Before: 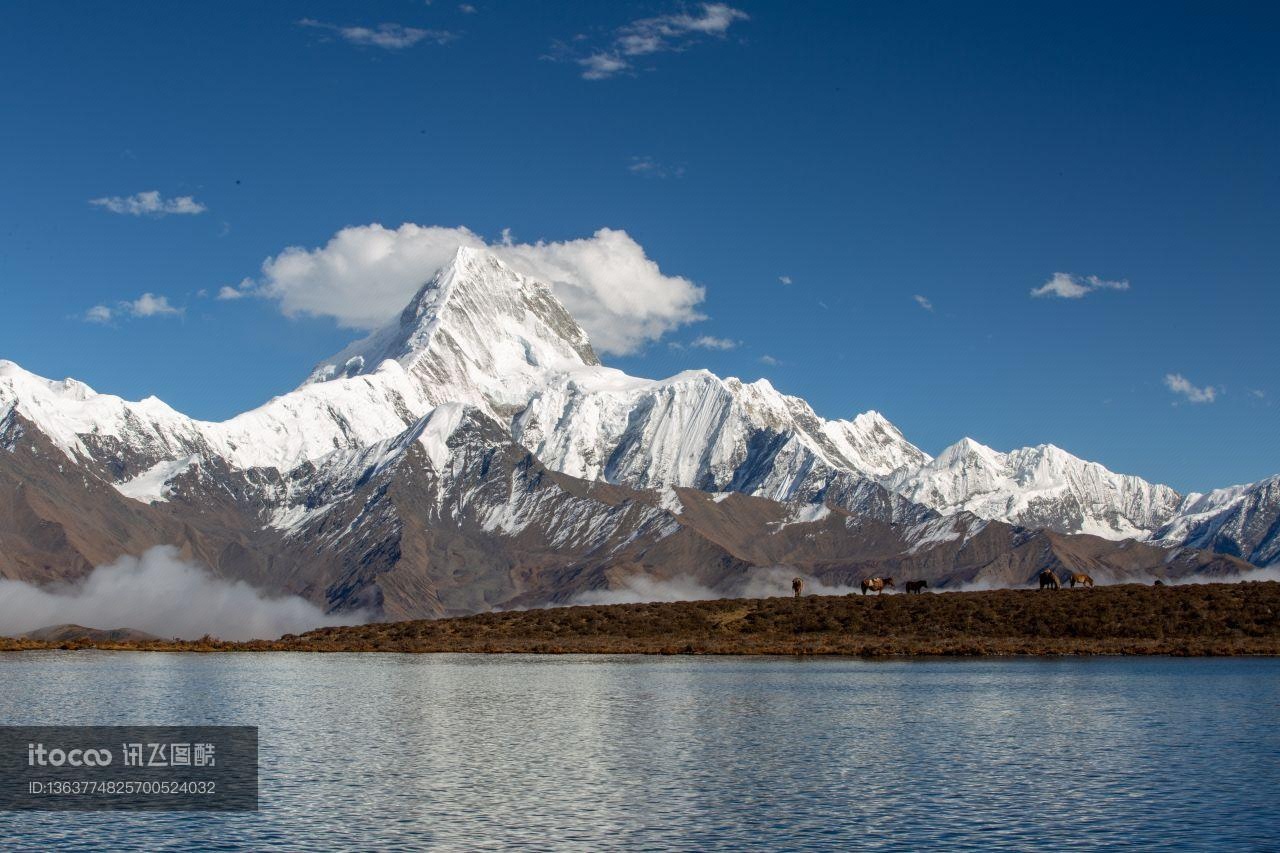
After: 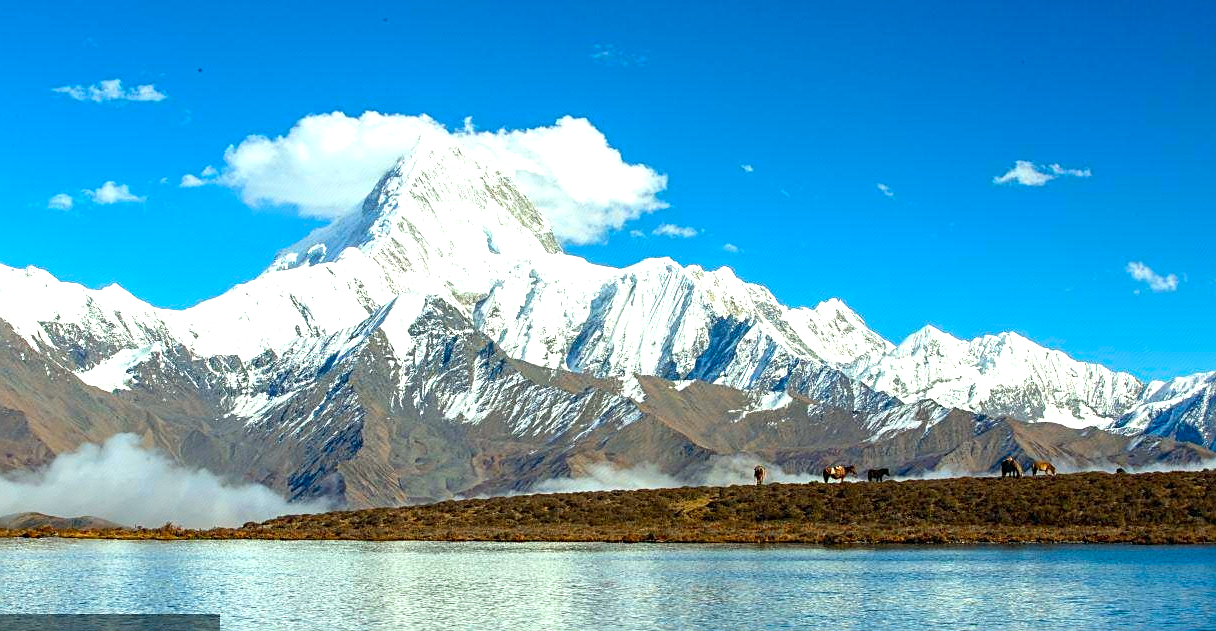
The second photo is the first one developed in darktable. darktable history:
color correction: highlights a* -7.33, highlights b* 1.26, shadows a* -3.55, saturation 1.4
sharpen: on, module defaults
exposure: black level correction 0, exposure 1.1 EV, compensate exposure bias true, compensate highlight preservation false
crop and rotate: left 2.991%, top 13.302%, right 1.981%, bottom 12.636%
